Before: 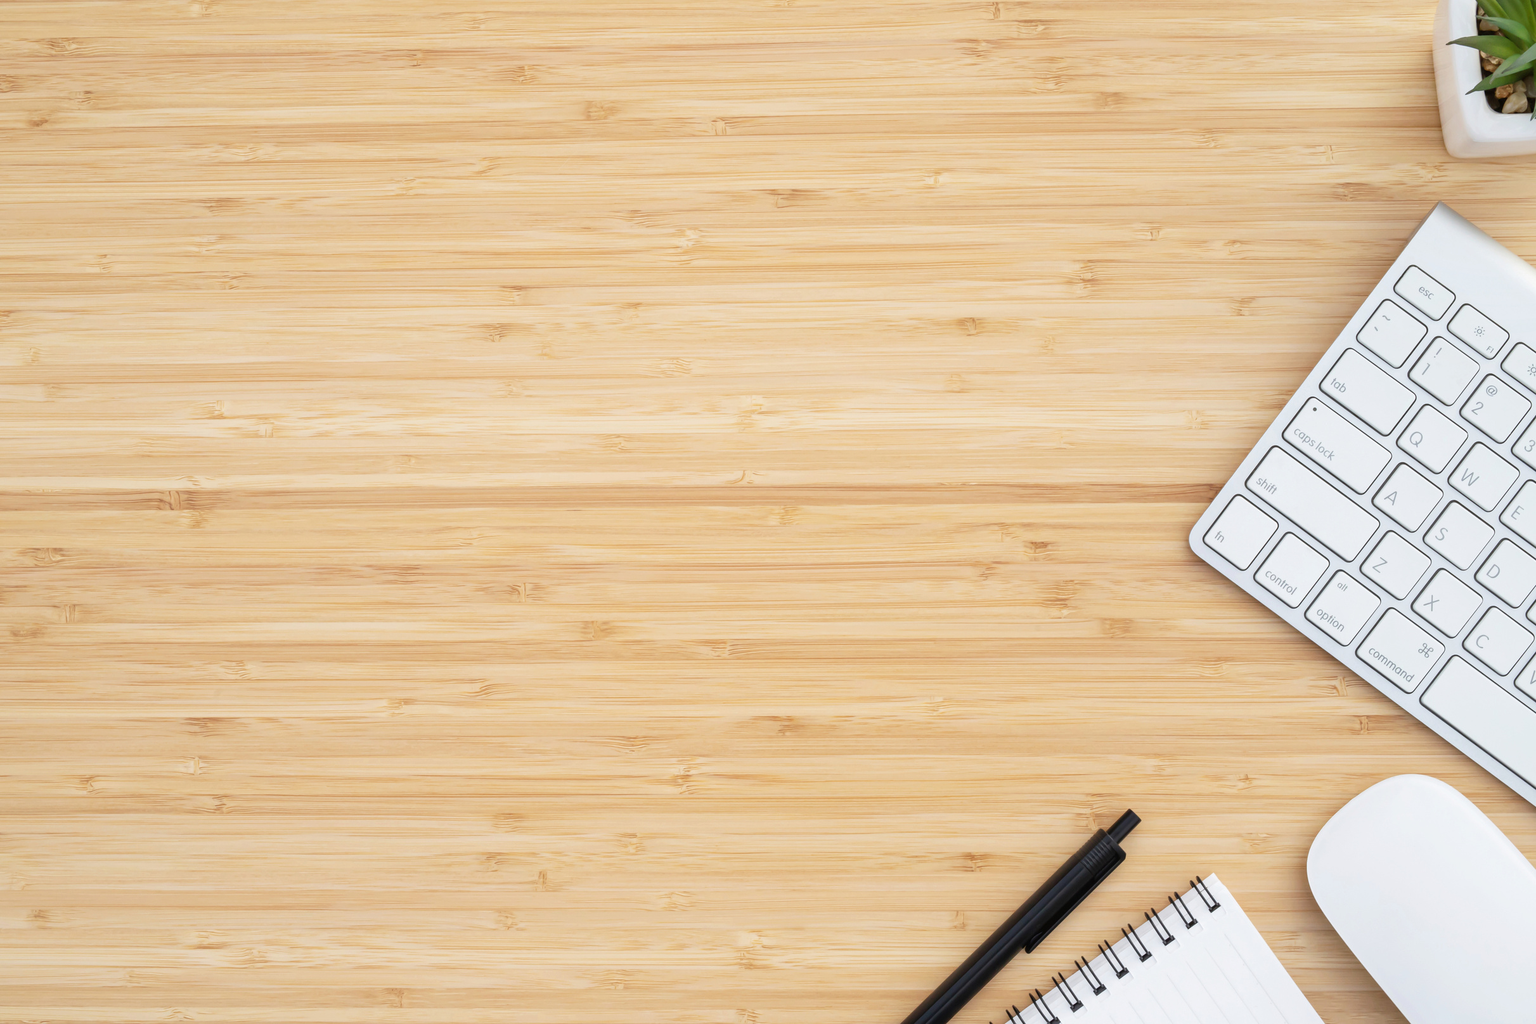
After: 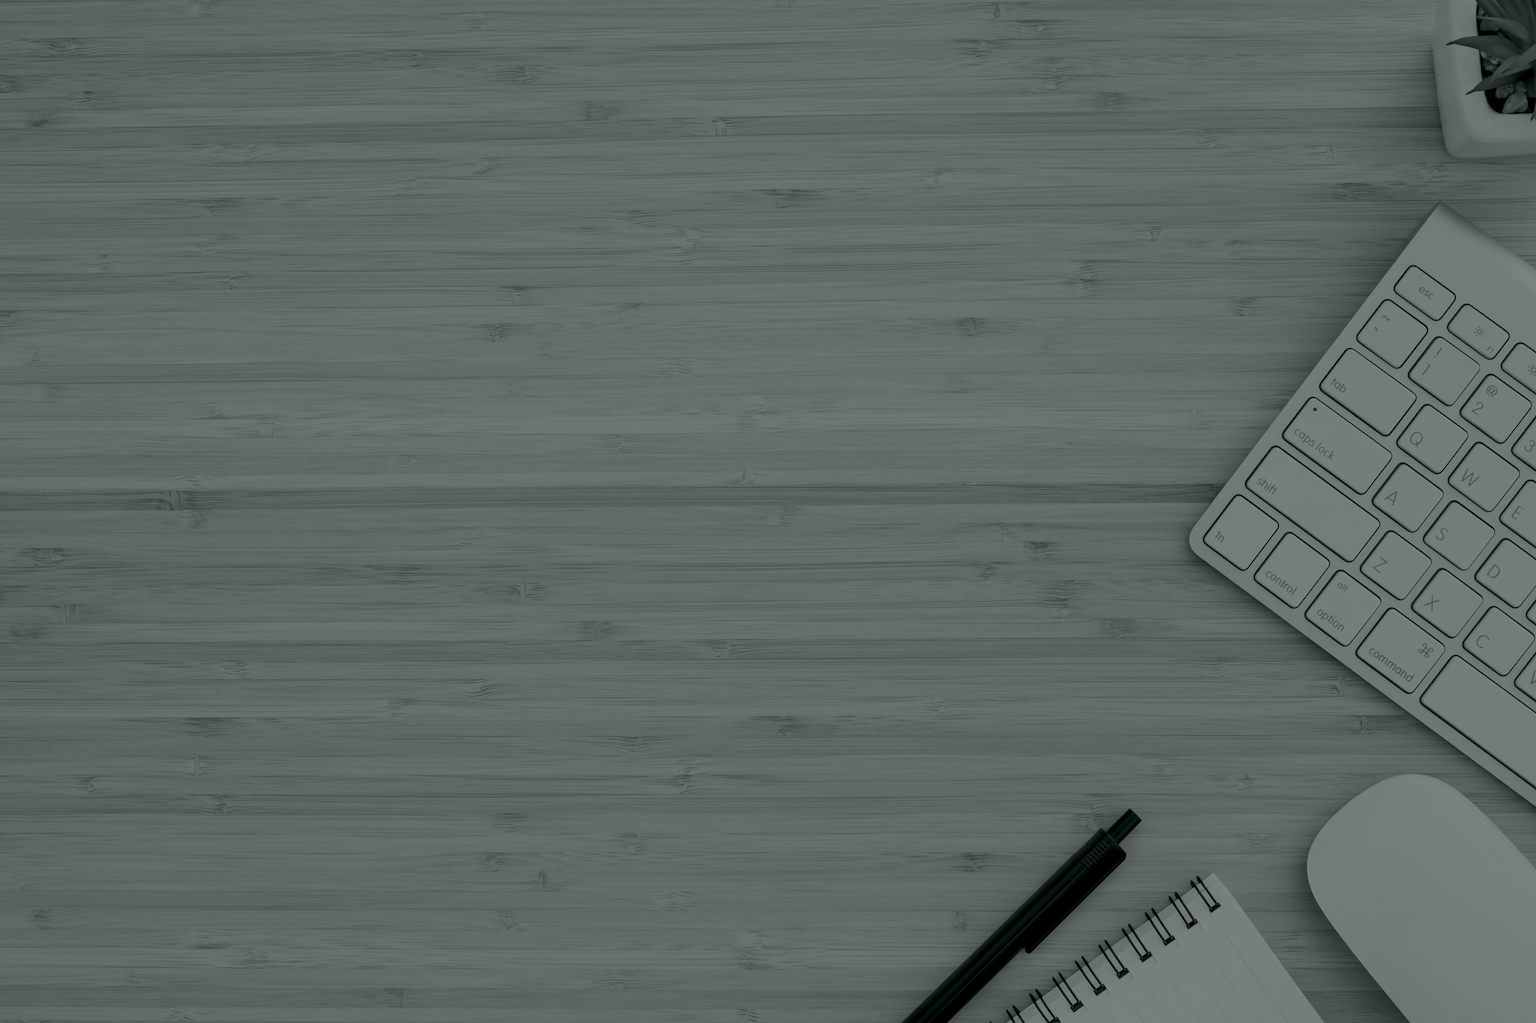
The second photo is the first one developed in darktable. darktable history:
exposure: black level correction 0, exposure 1.1 EV, compensate exposure bias true, compensate highlight preservation false
colorize: hue 90°, saturation 19%, lightness 1.59%, version 1
